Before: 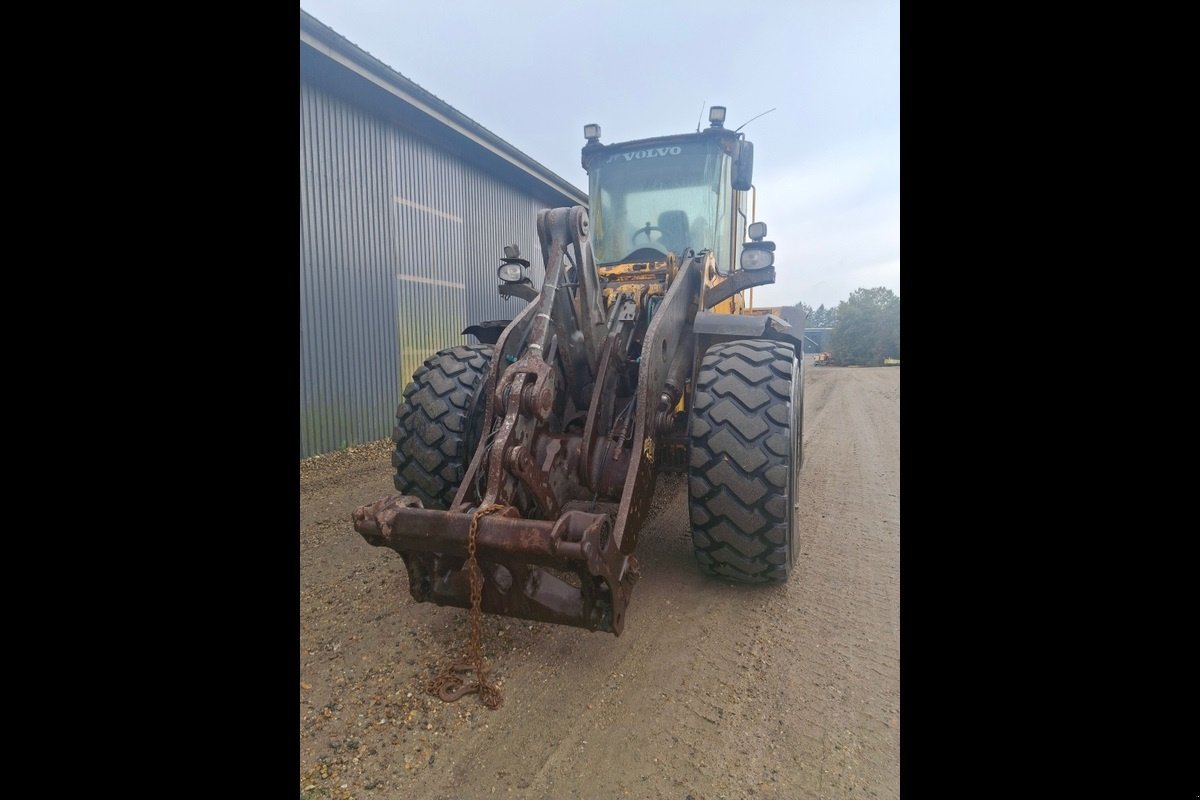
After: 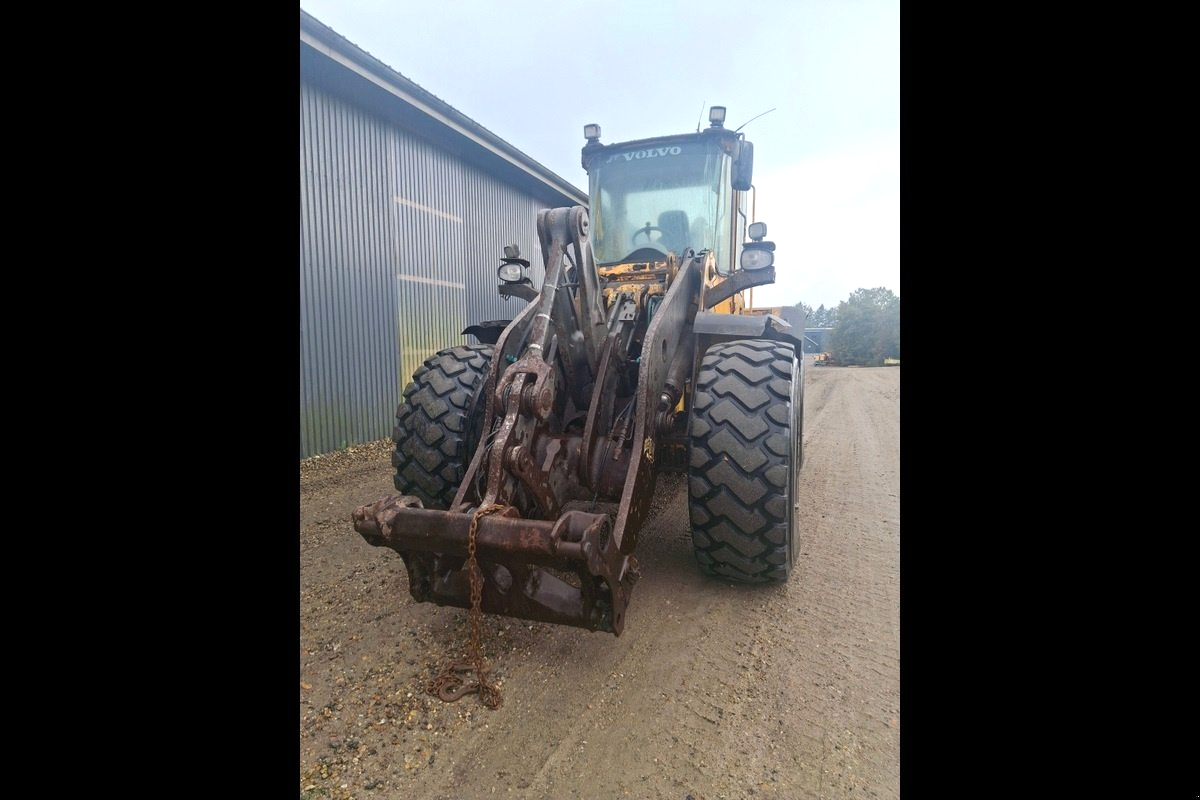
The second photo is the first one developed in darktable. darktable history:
tone equalizer: -8 EV -0.401 EV, -7 EV -0.367 EV, -6 EV -0.368 EV, -5 EV -0.203 EV, -3 EV 0.249 EV, -2 EV 0.335 EV, -1 EV 0.371 EV, +0 EV 0.406 EV, edges refinement/feathering 500, mask exposure compensation -1.57 EV, preserve details no
